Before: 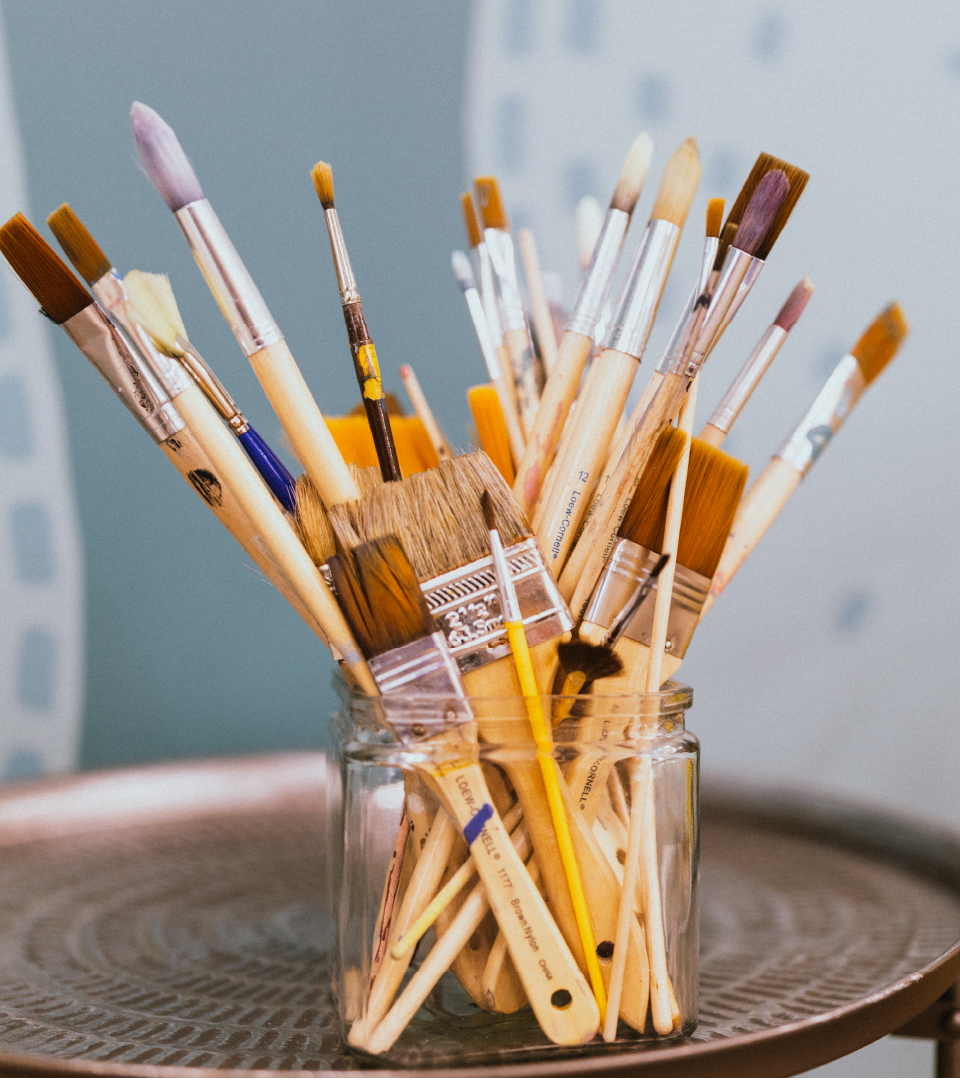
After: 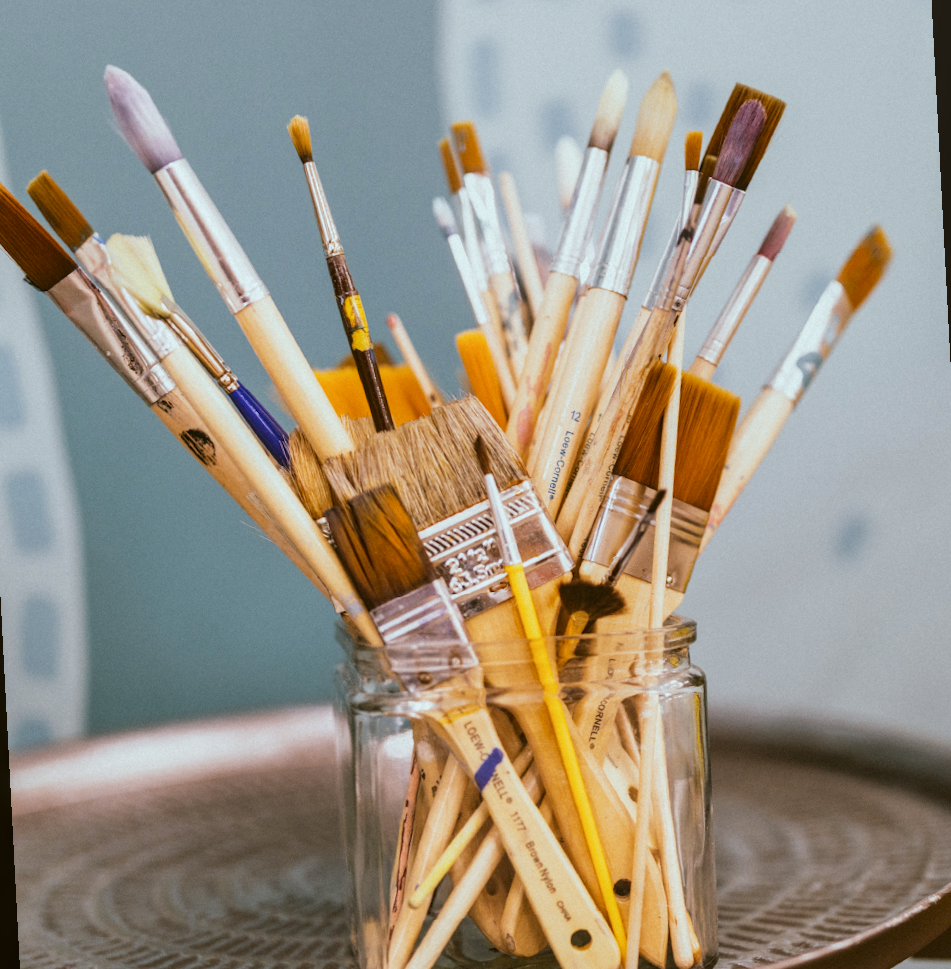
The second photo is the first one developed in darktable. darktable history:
rotate and perspective: rotation -3°, crop left 0.031, crop right 0.968, crop top 0.07, crop bottom 0.93
color balance: lift [1.004, 1.002, 1.002, 0.998], gamma [1, 1.007, 1.002, 0.993], gain [1, 0.977, 1.013, 1.023], contrast -3.64%
local contrast: on, module defaults
